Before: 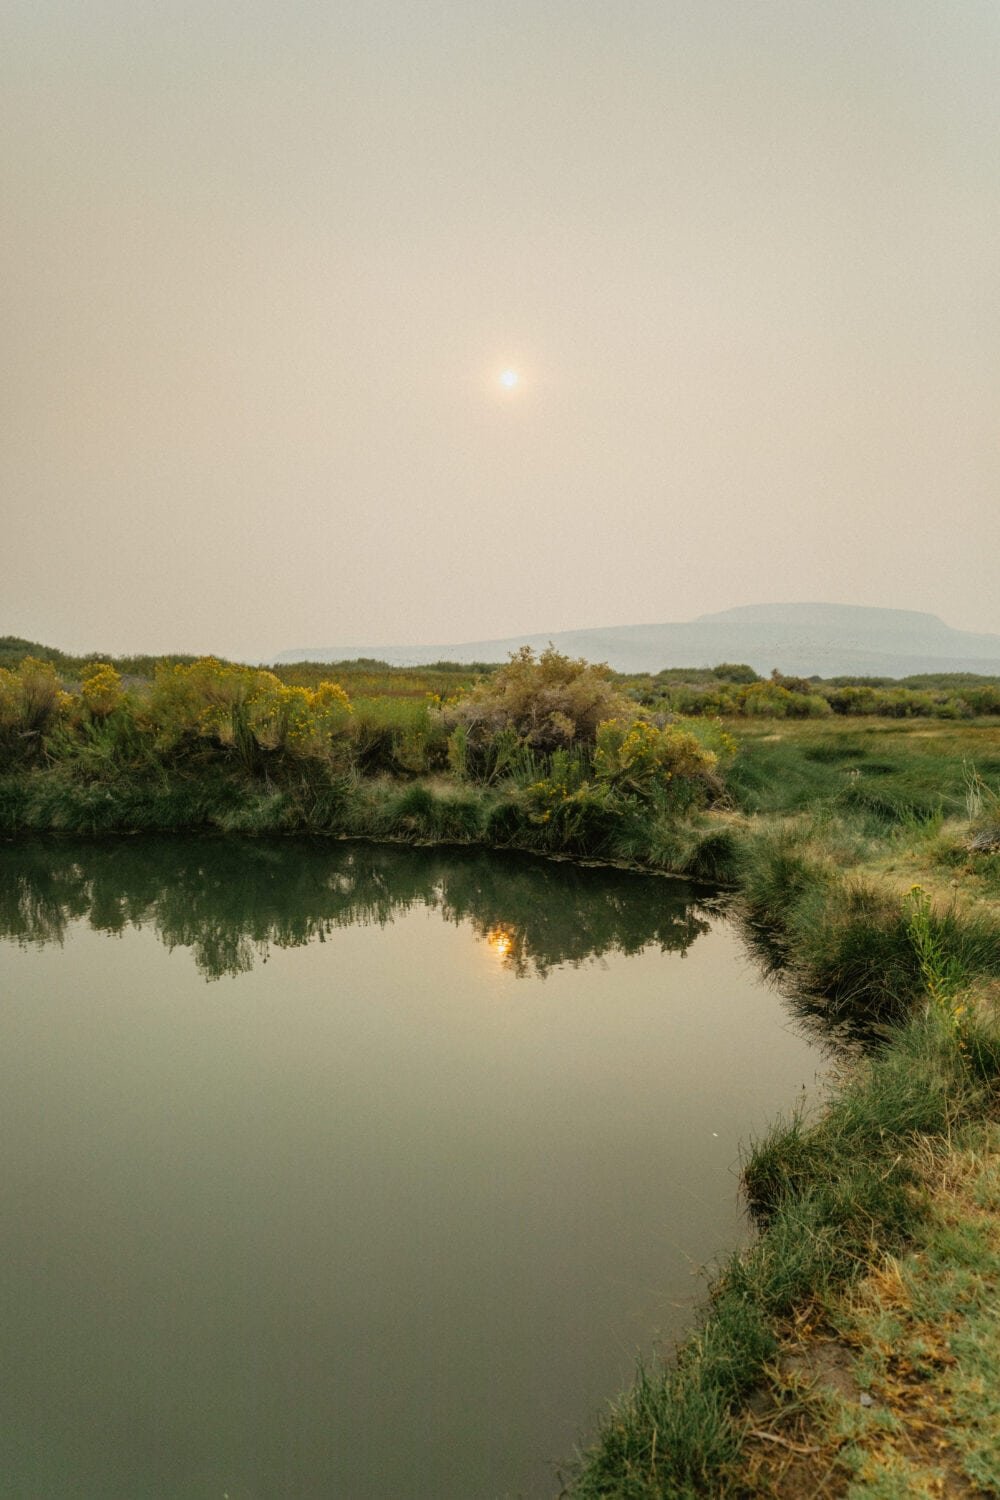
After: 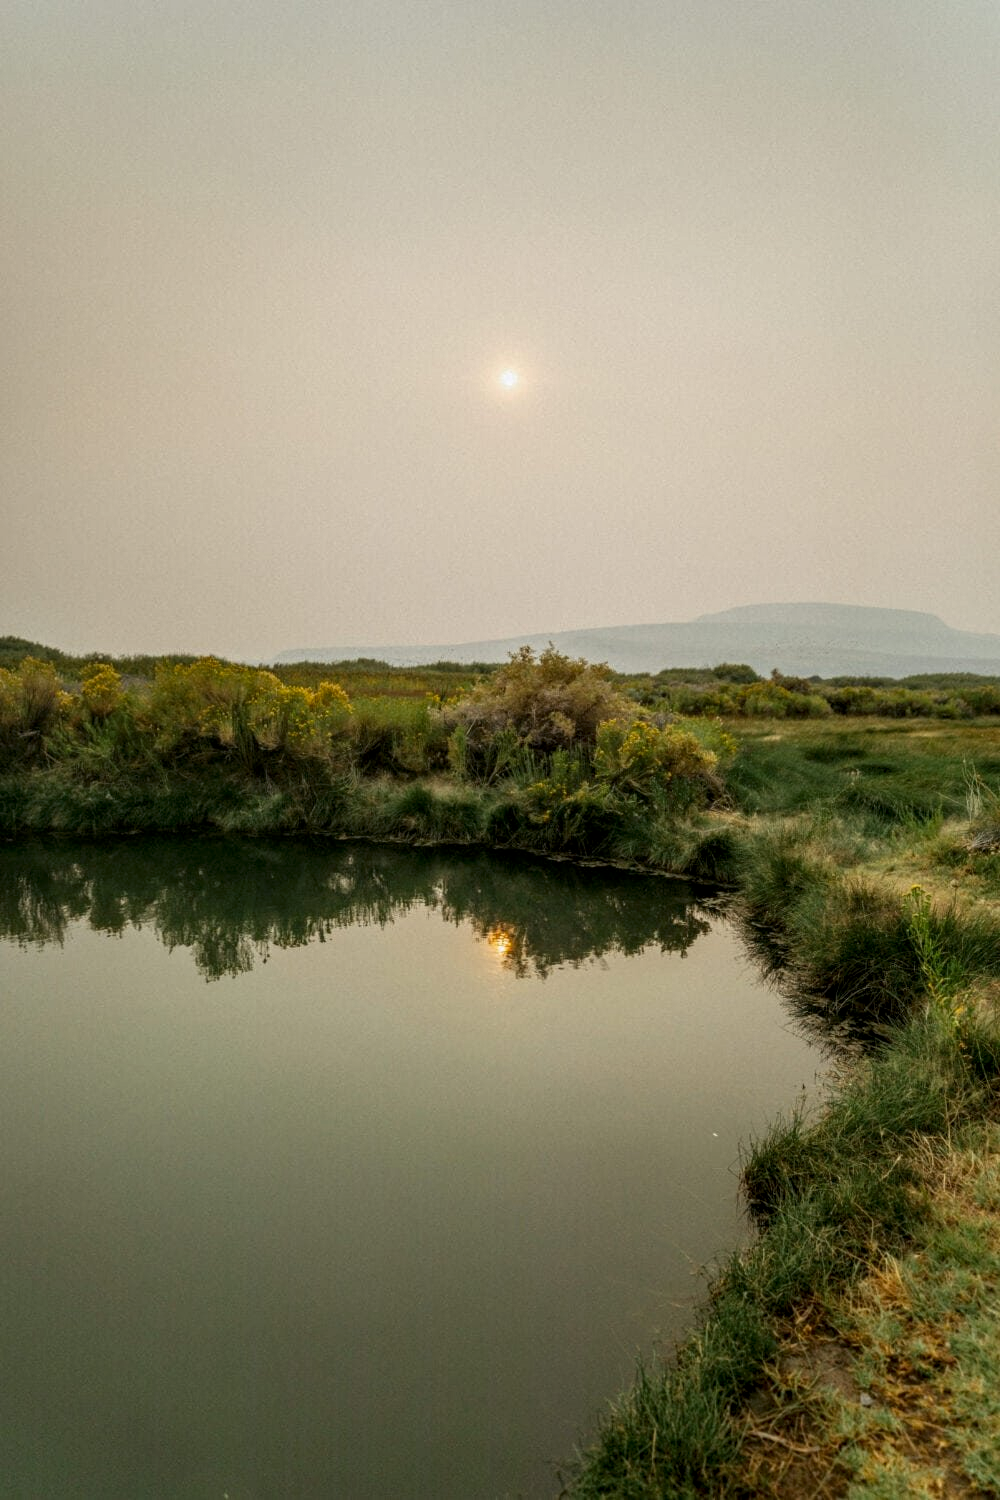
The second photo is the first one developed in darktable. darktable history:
local contrast: on, module defaults
contrast brightness saturation: brightness -0.09
